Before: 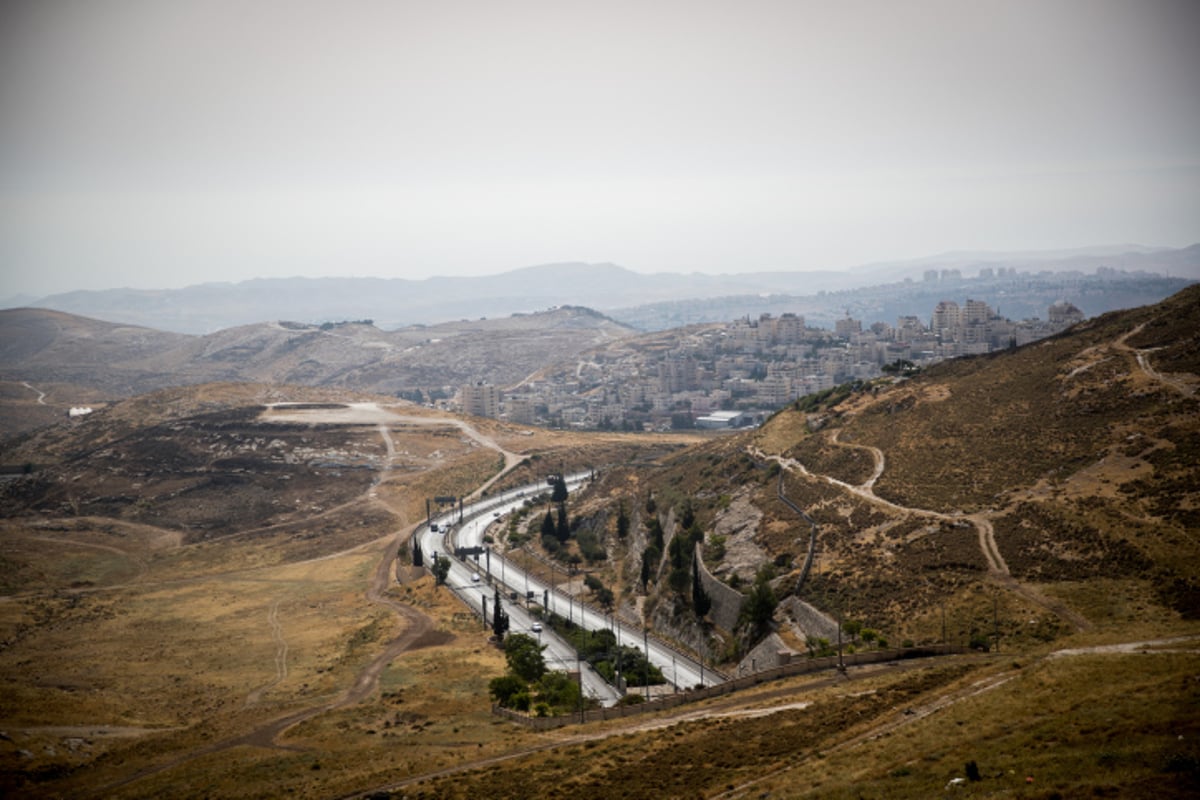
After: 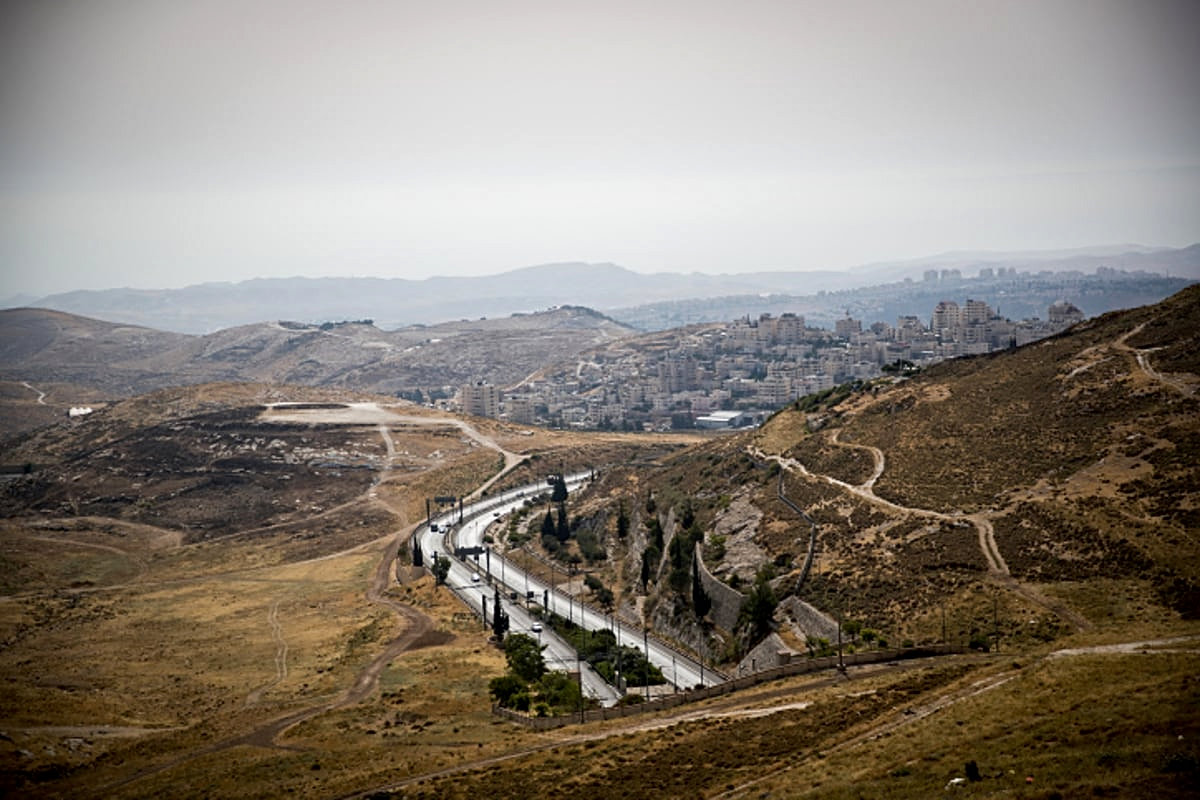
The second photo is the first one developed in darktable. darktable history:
local contrast: mode bilateral grid, contrast 20, coarseness 50, detail 120%, midtone range 0.2
sharpen: on, module defaults
haze removal: adaptive false
